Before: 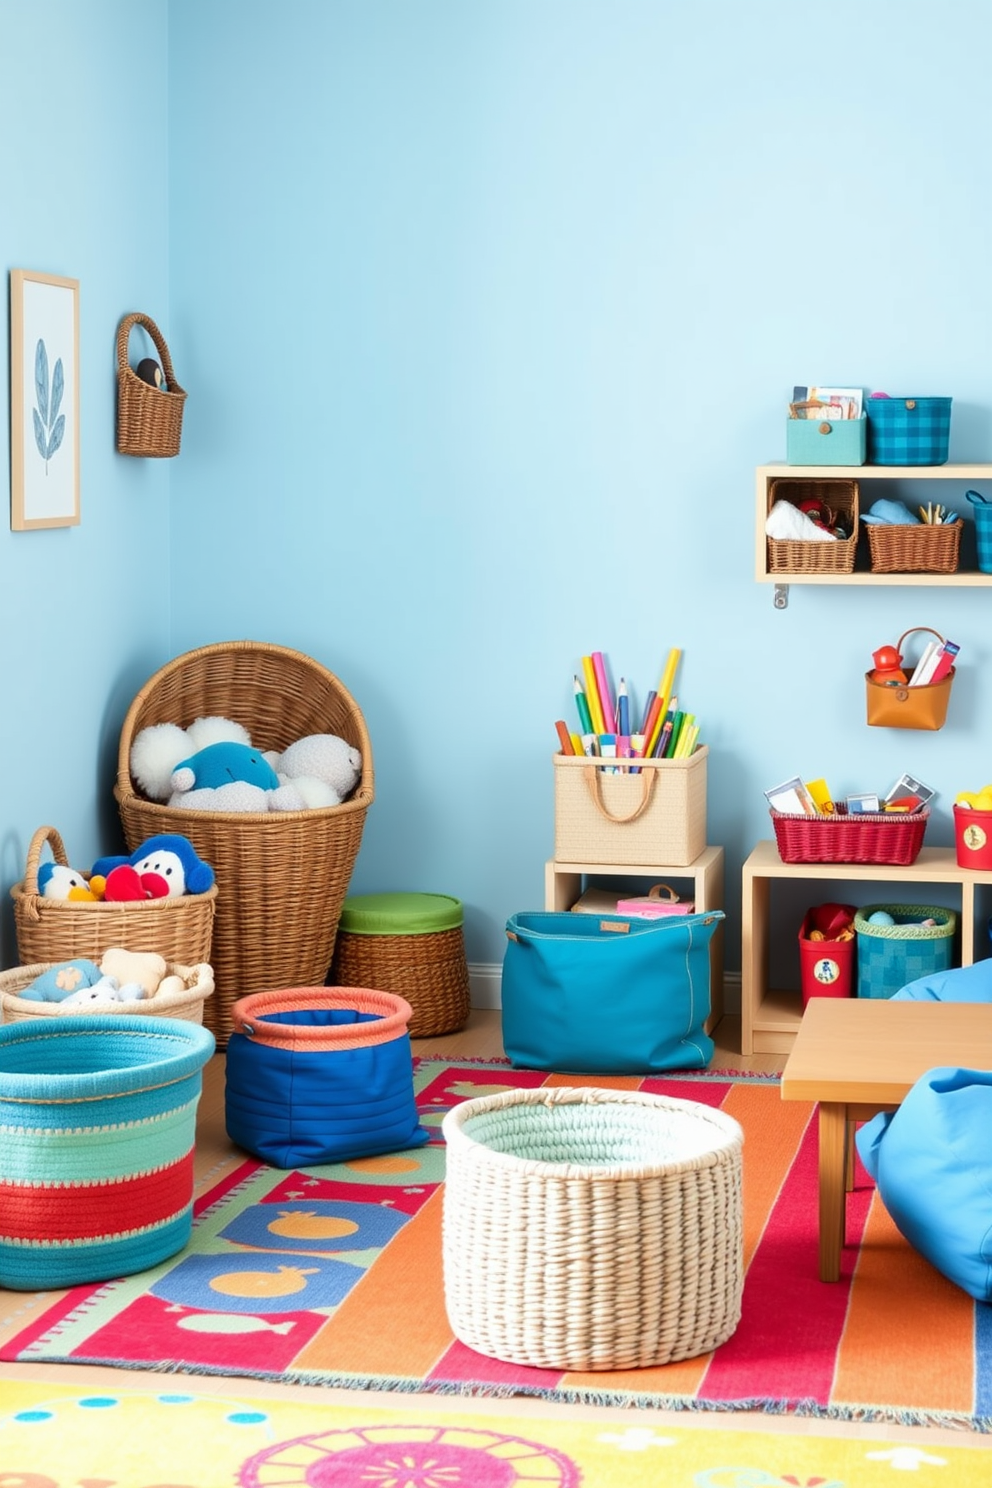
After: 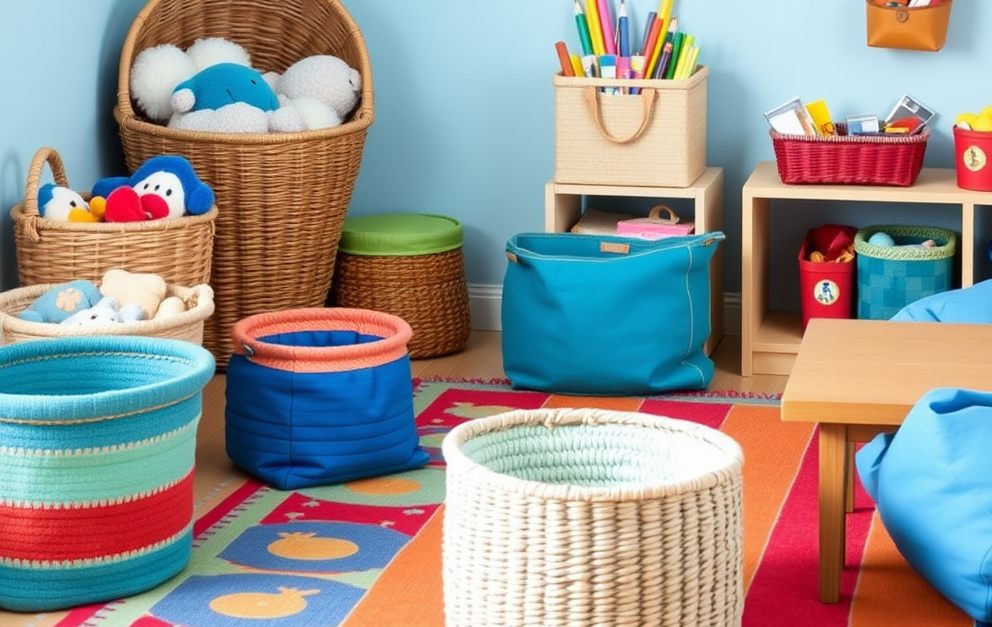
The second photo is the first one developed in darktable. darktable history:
crop: top 45.653%, bottom 12.205%
